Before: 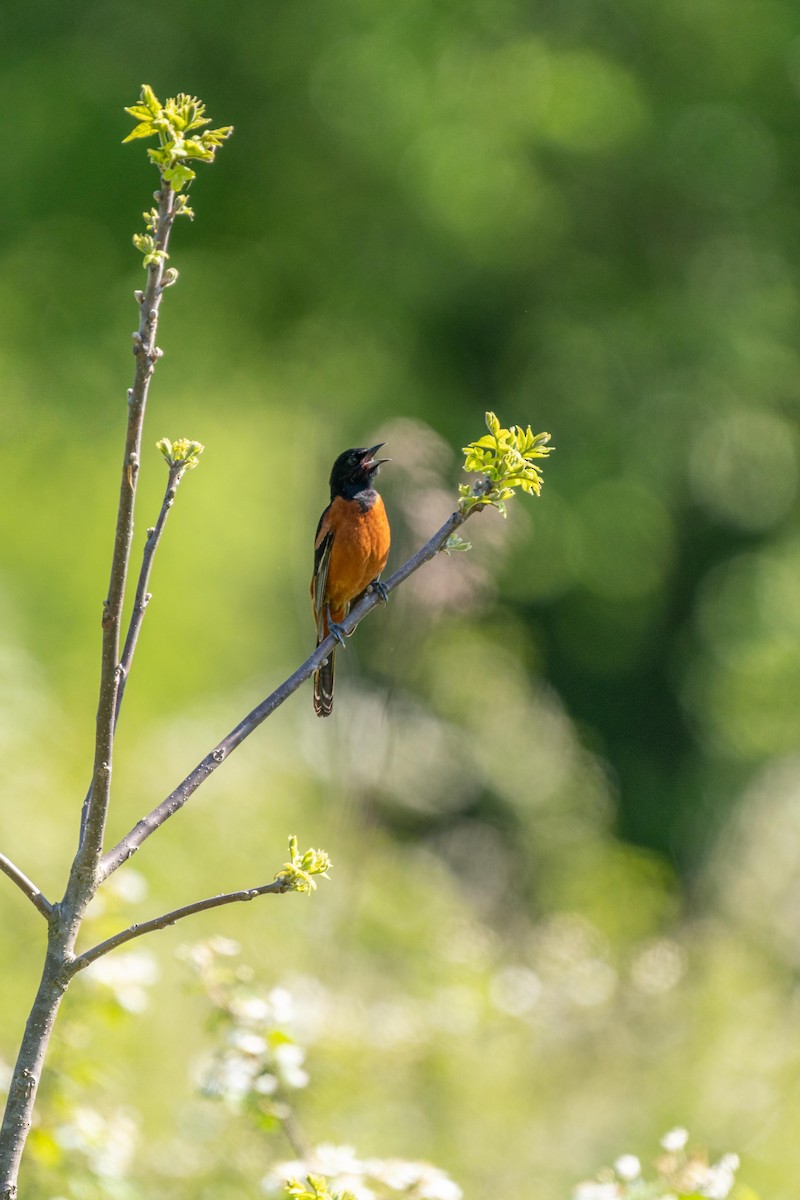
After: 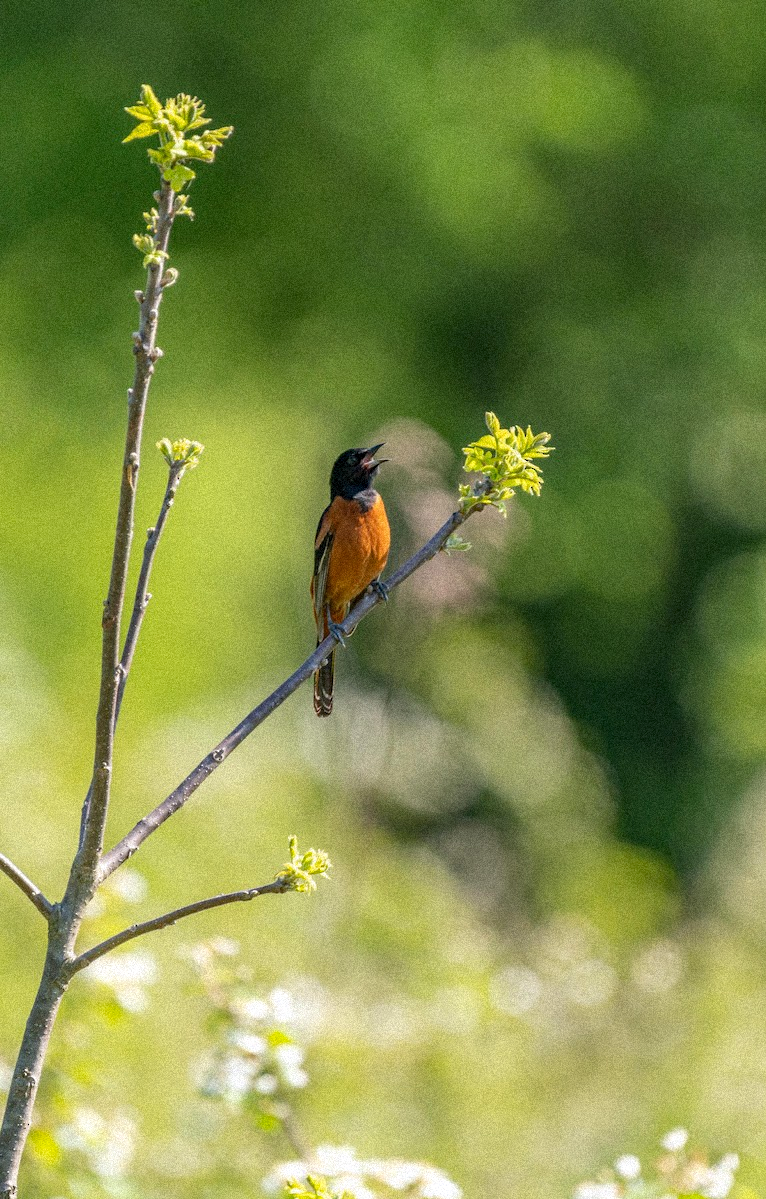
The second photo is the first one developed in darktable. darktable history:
crop: right 4.126%, bottom 0.031%
haze removal: compatibility mode true, adaptive false
grain: coarseness 9.38 ISO, strength 34.99%, mid-tones bias 0%
